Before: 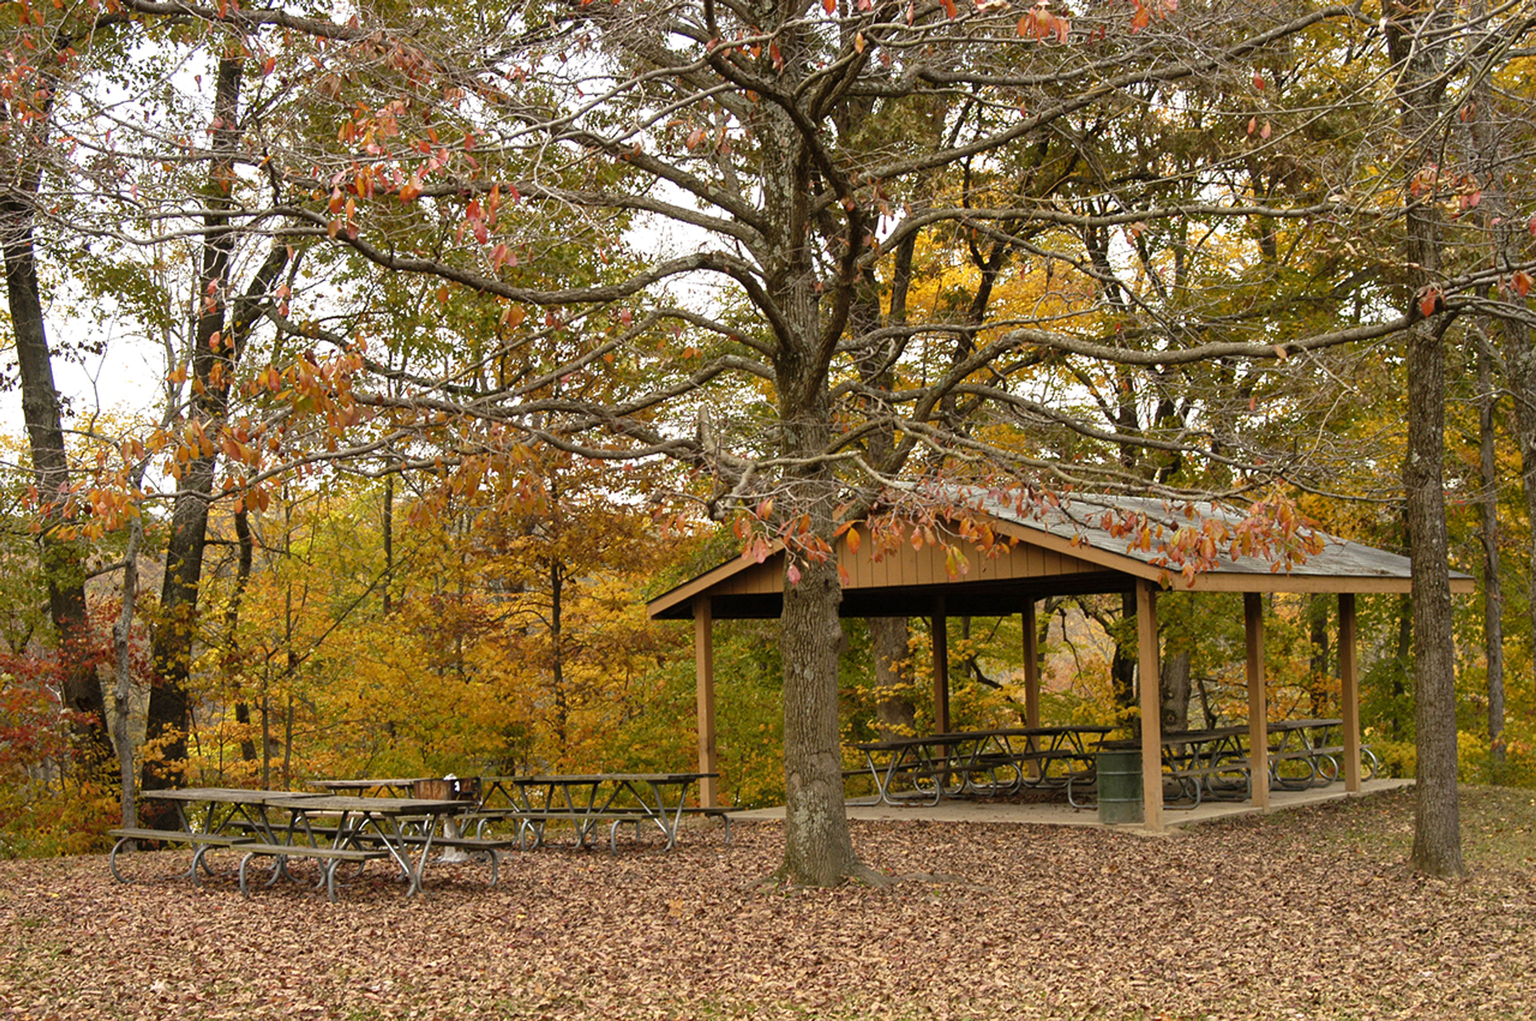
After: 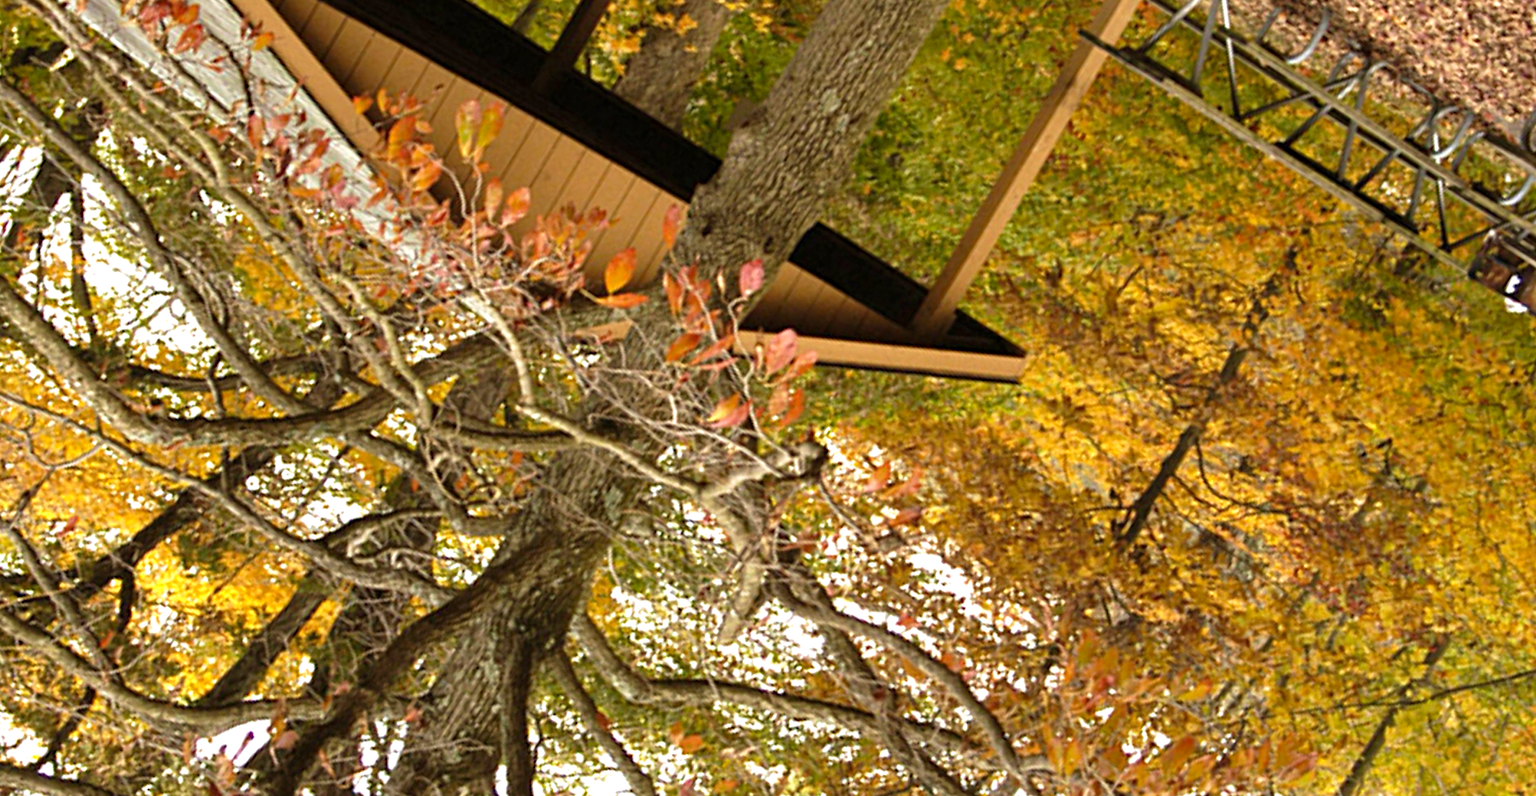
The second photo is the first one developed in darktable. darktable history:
crop and rotate: angle 147.28°, left 9.161%, top 15.618%, right 4.447%, bottom 16.972%
exposure: exposure 0.606 EV, compensate highlight preservation false
haze removal: compatibility mode true
velvia: on, module defaults
